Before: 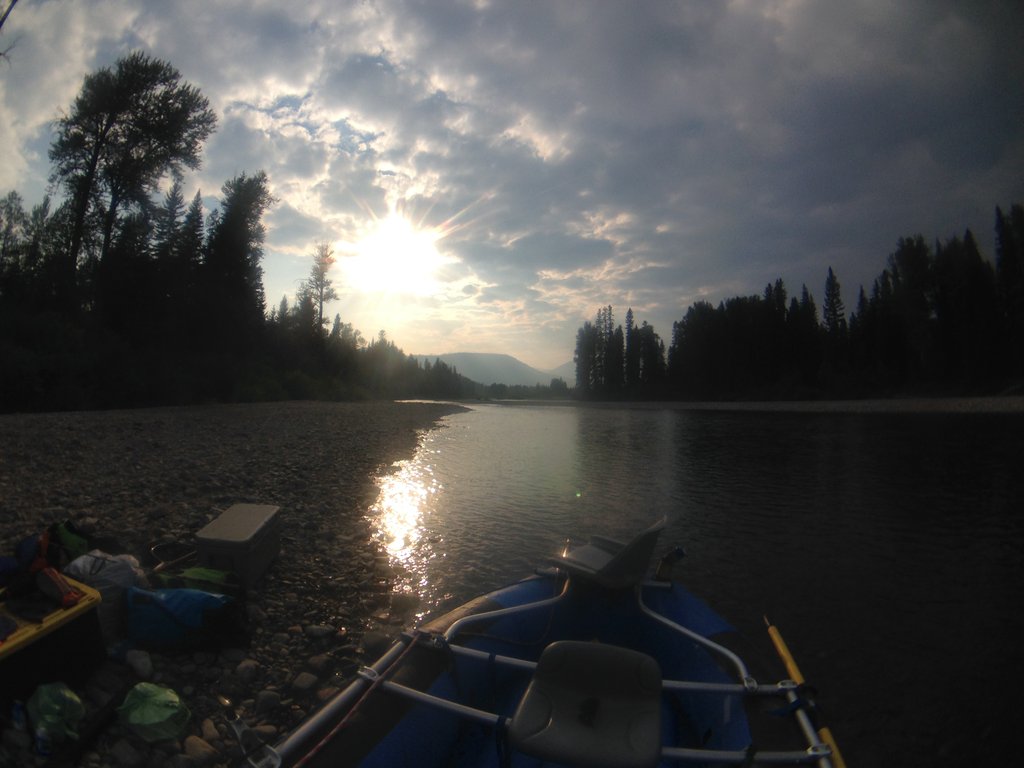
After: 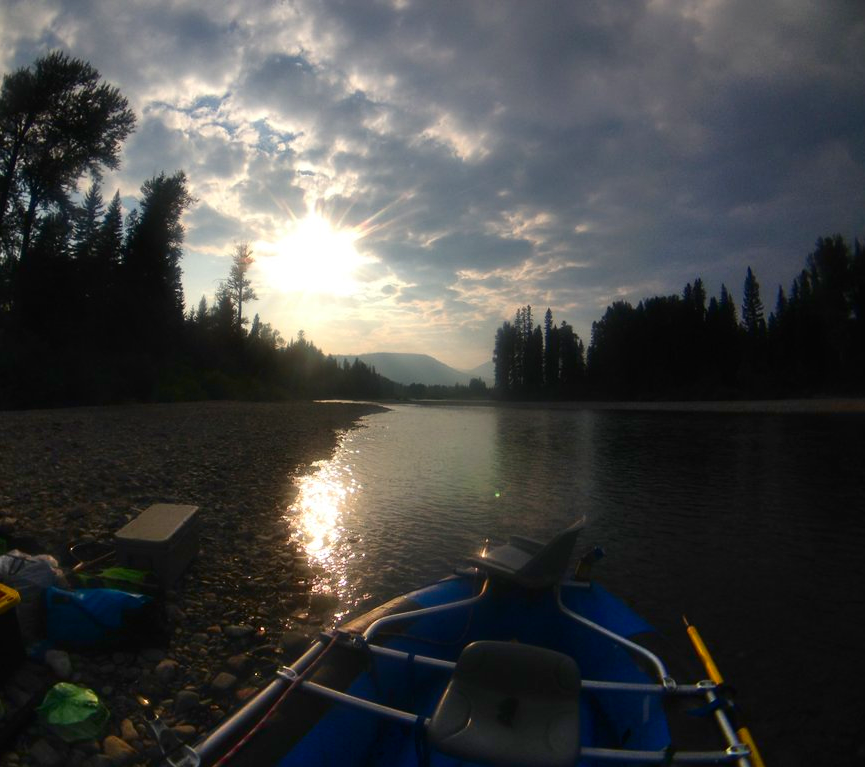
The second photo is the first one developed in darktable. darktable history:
shadows and highlights: low approximation 0.01, soften with gaussian
contrast brightness saturation: contrast 0.119, brightness -0.118, saturation 0.195
crop: left 7.986%, right 7.522%
